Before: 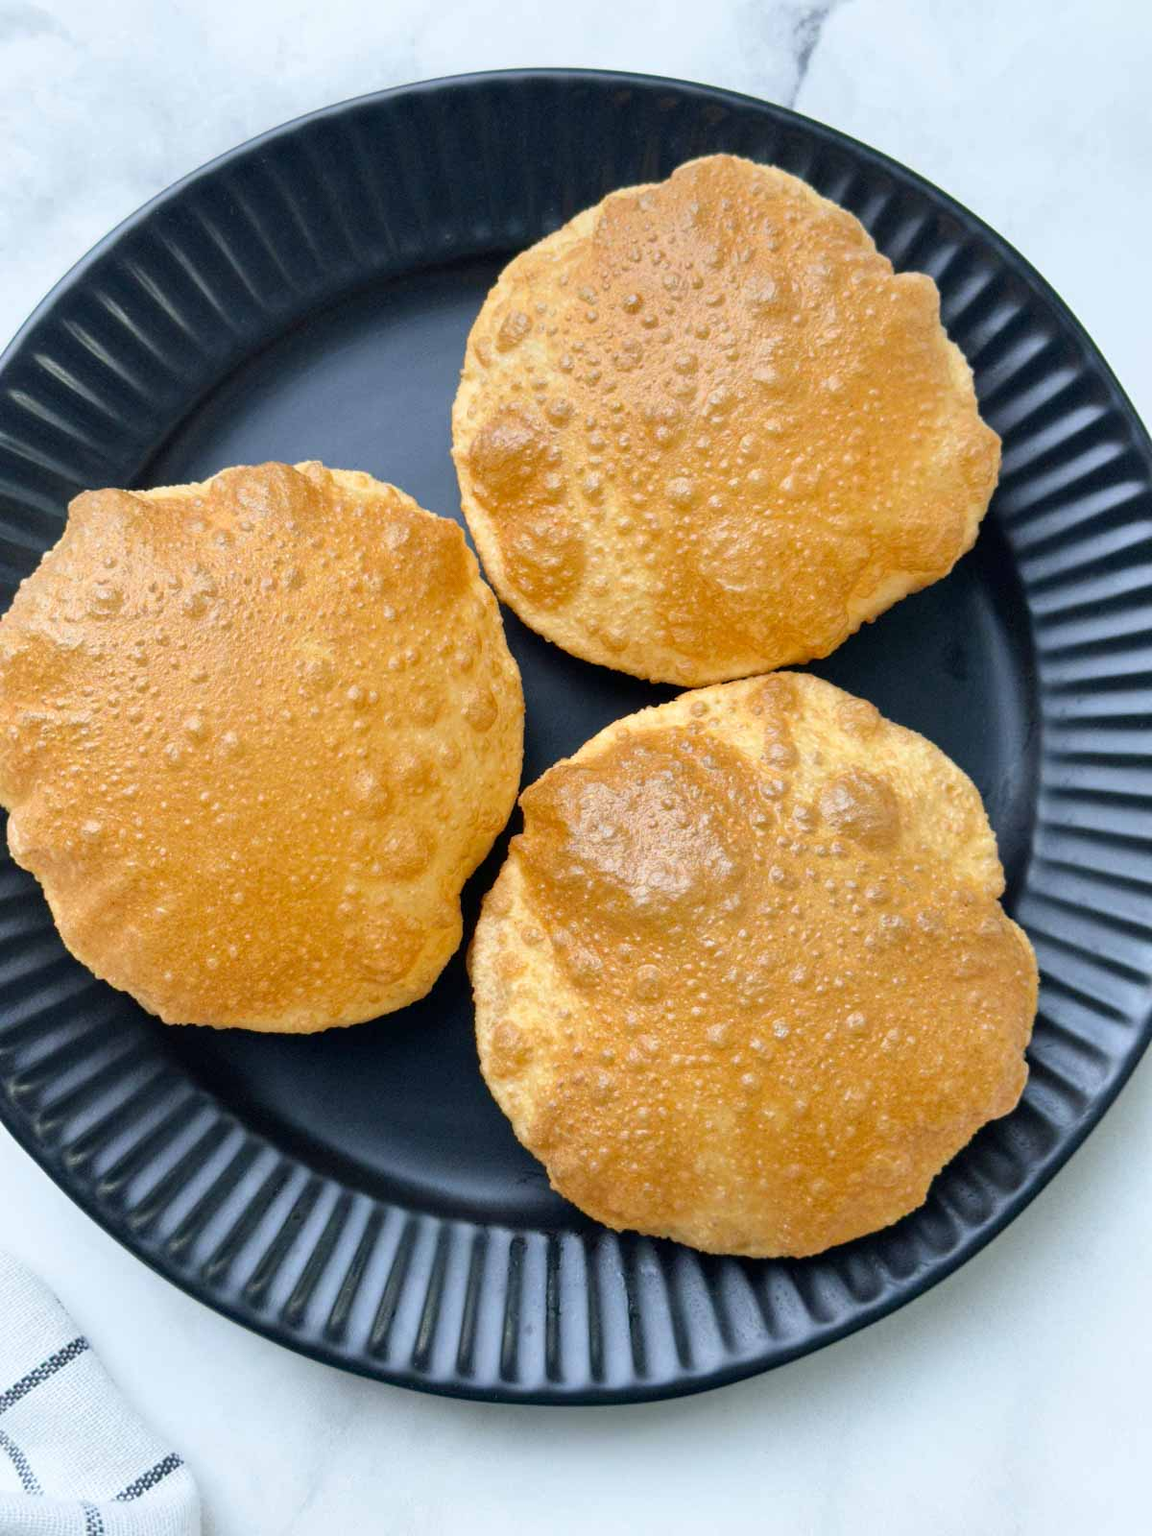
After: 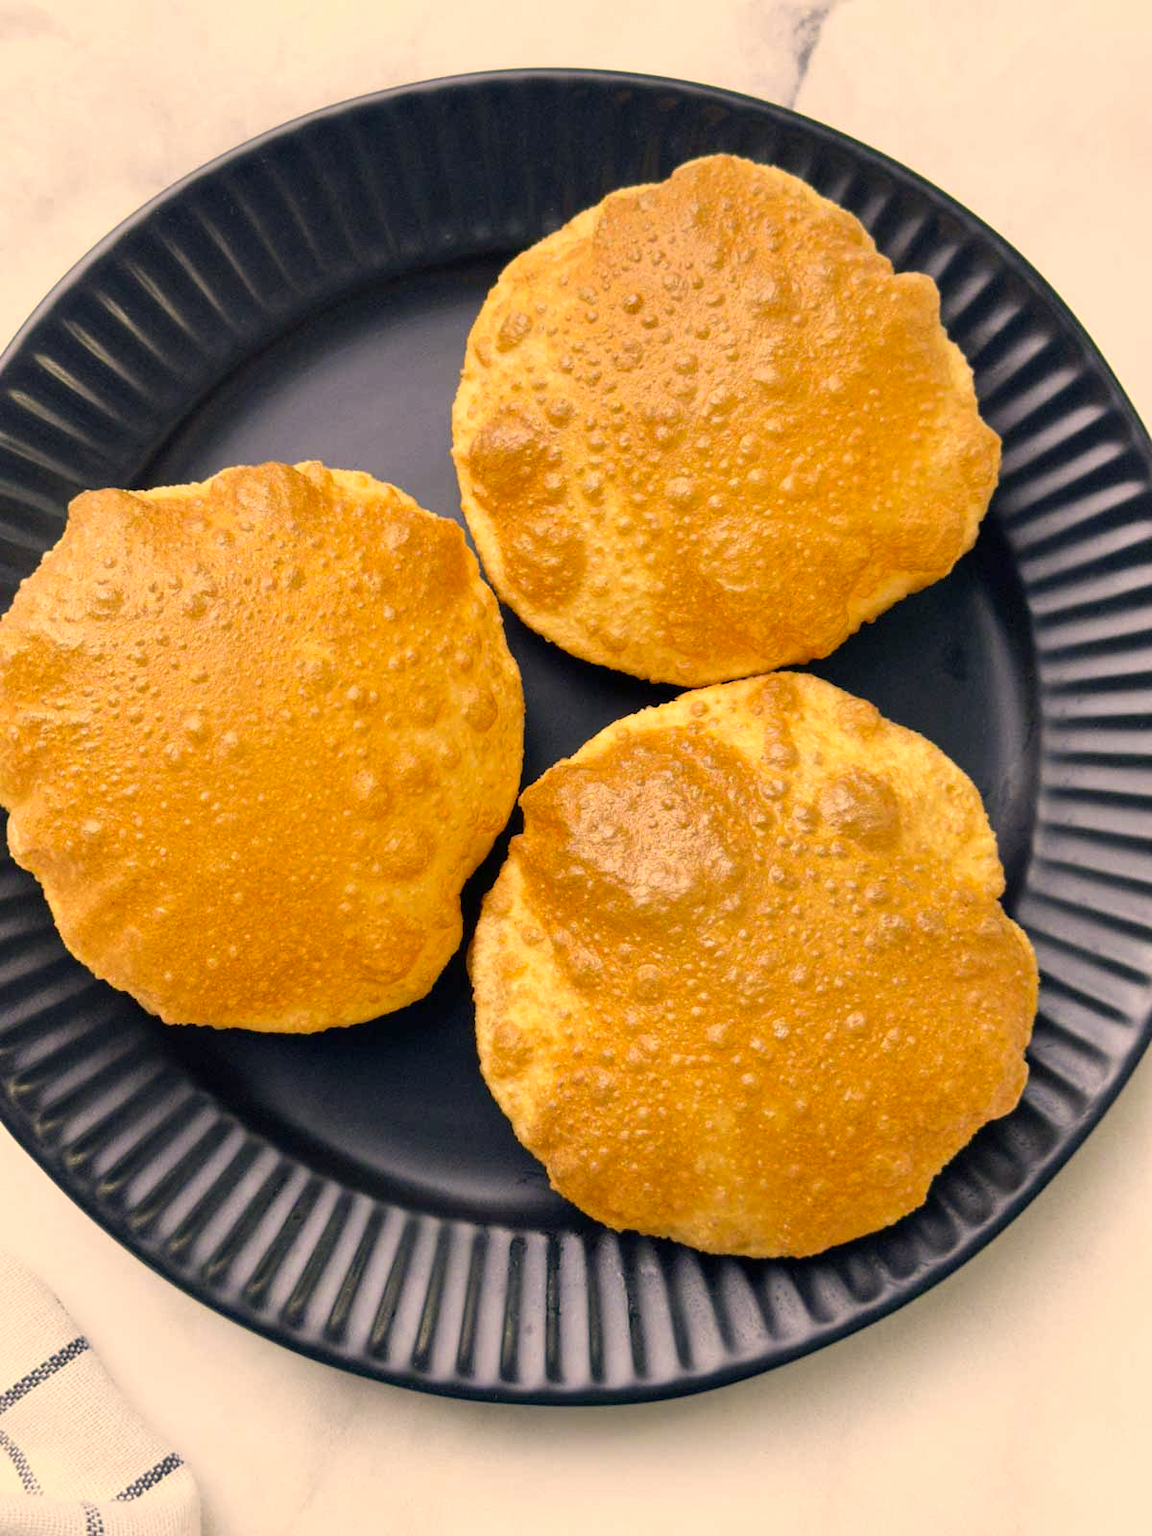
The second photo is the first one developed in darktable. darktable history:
color correction: highlights a* 14.94, highlights b* 31.37
